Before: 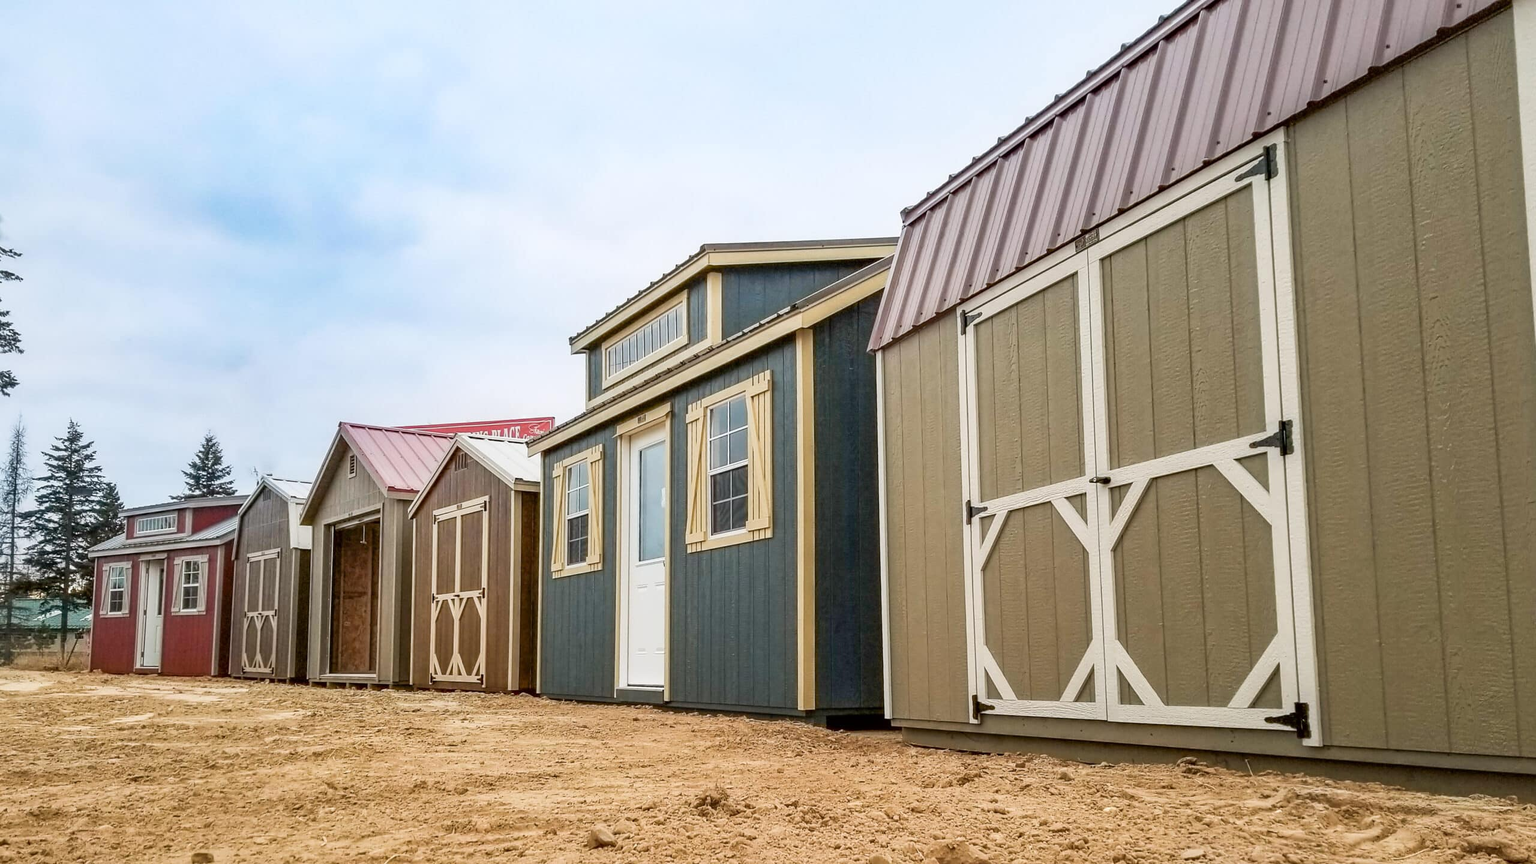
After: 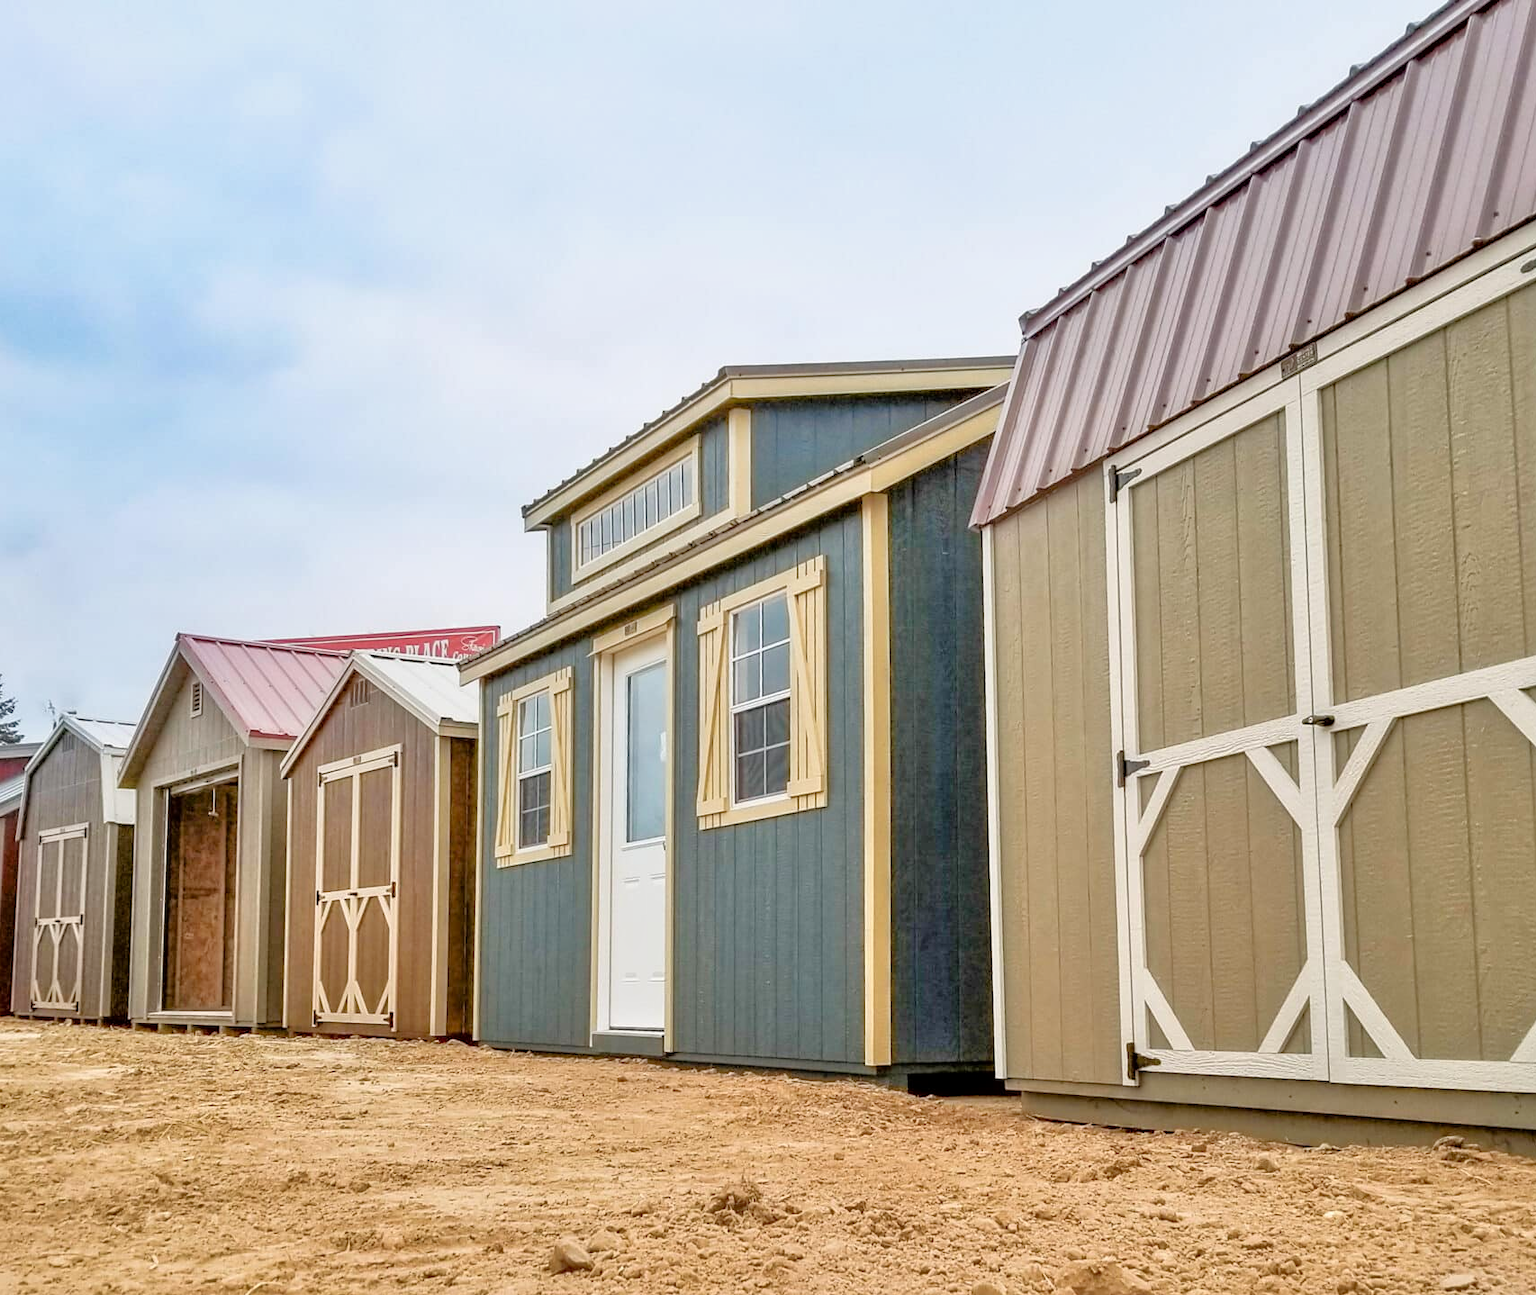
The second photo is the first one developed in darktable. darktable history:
tone equalizer: -7 EV 0.15 EV, -6 EV 0.6 EV, -5 EV 1.15 EV, -4 EV 1.33 EV, -3 EV 1.15 EV, -2 EV 0.6 EV, -1 EV 0.15 EV, mask exposure compensation -0.5 EV
crop and rotate: left 14.436%, right 18.898%
exposure: black level correction 0.001, exposure -0.125 EV, compensate exposure bias true, compensate highlight preservation false
